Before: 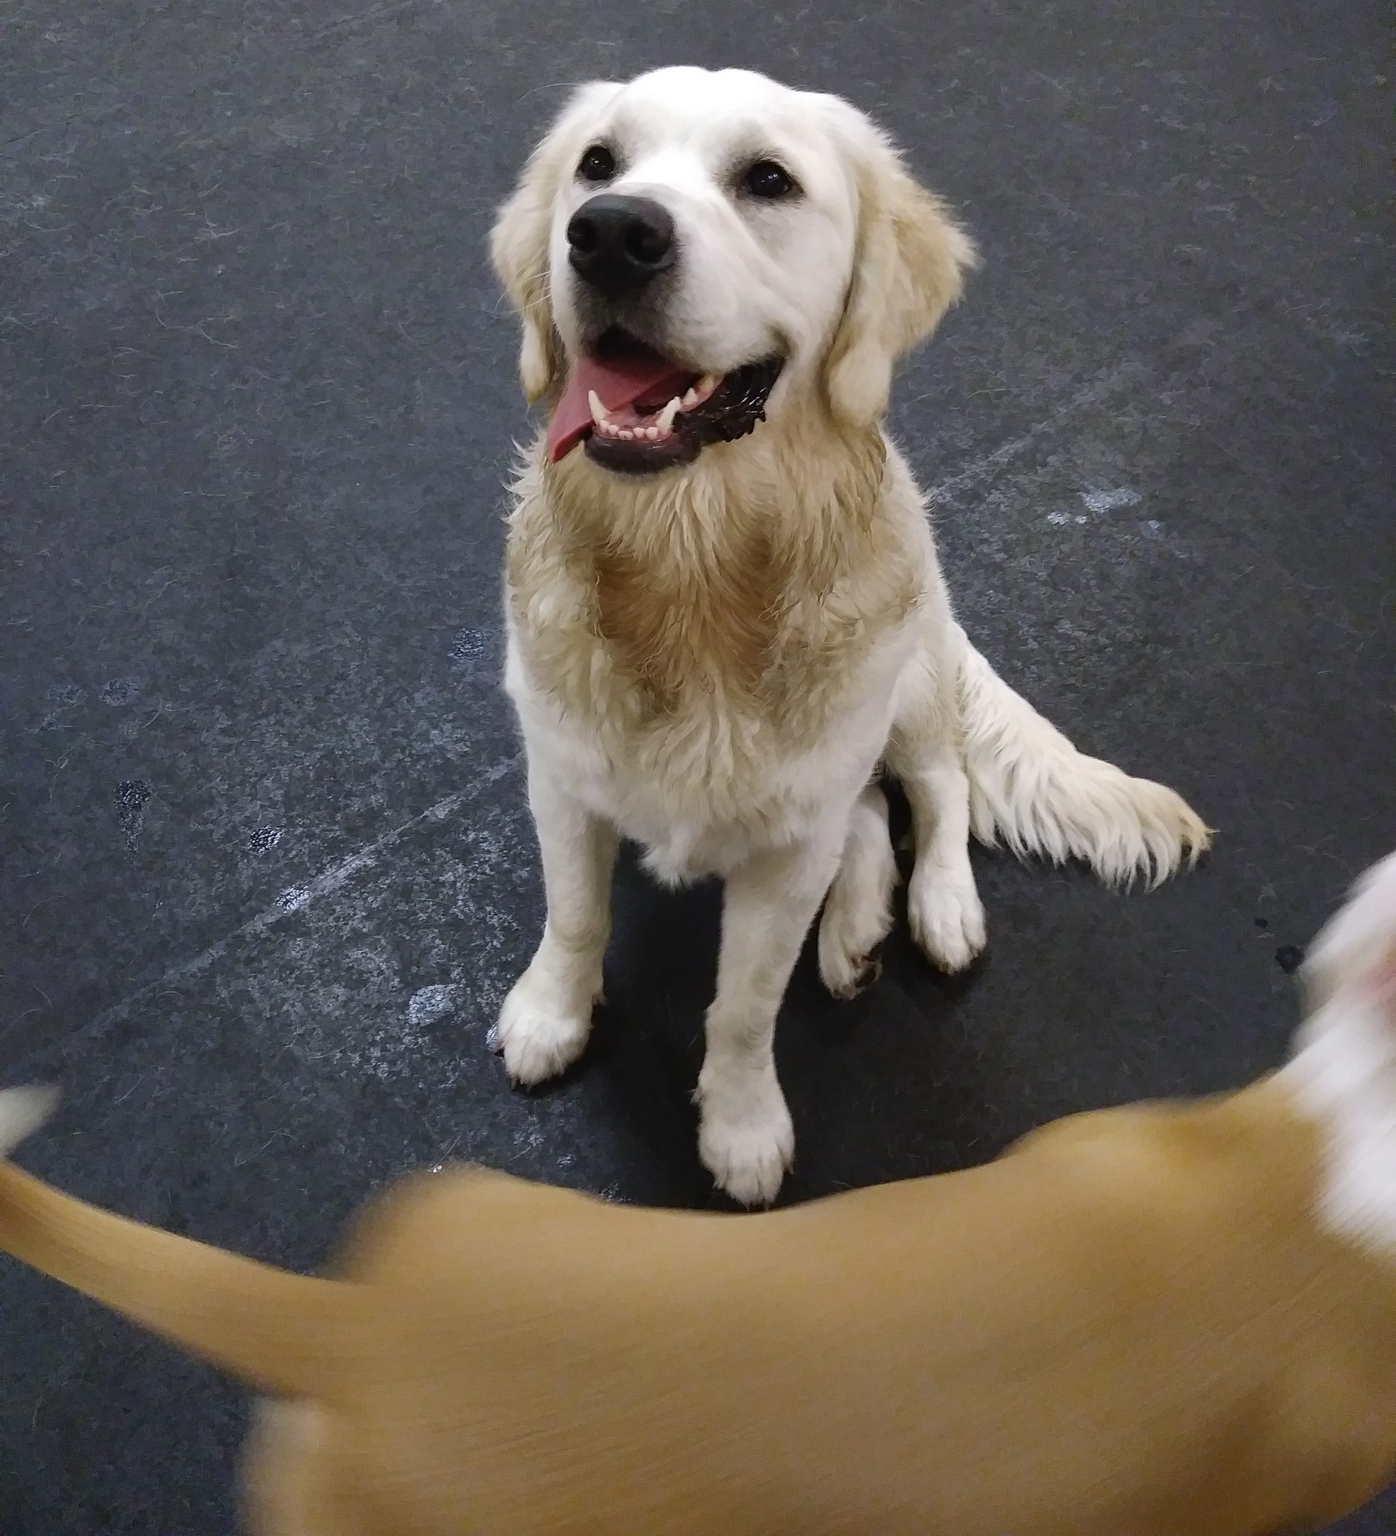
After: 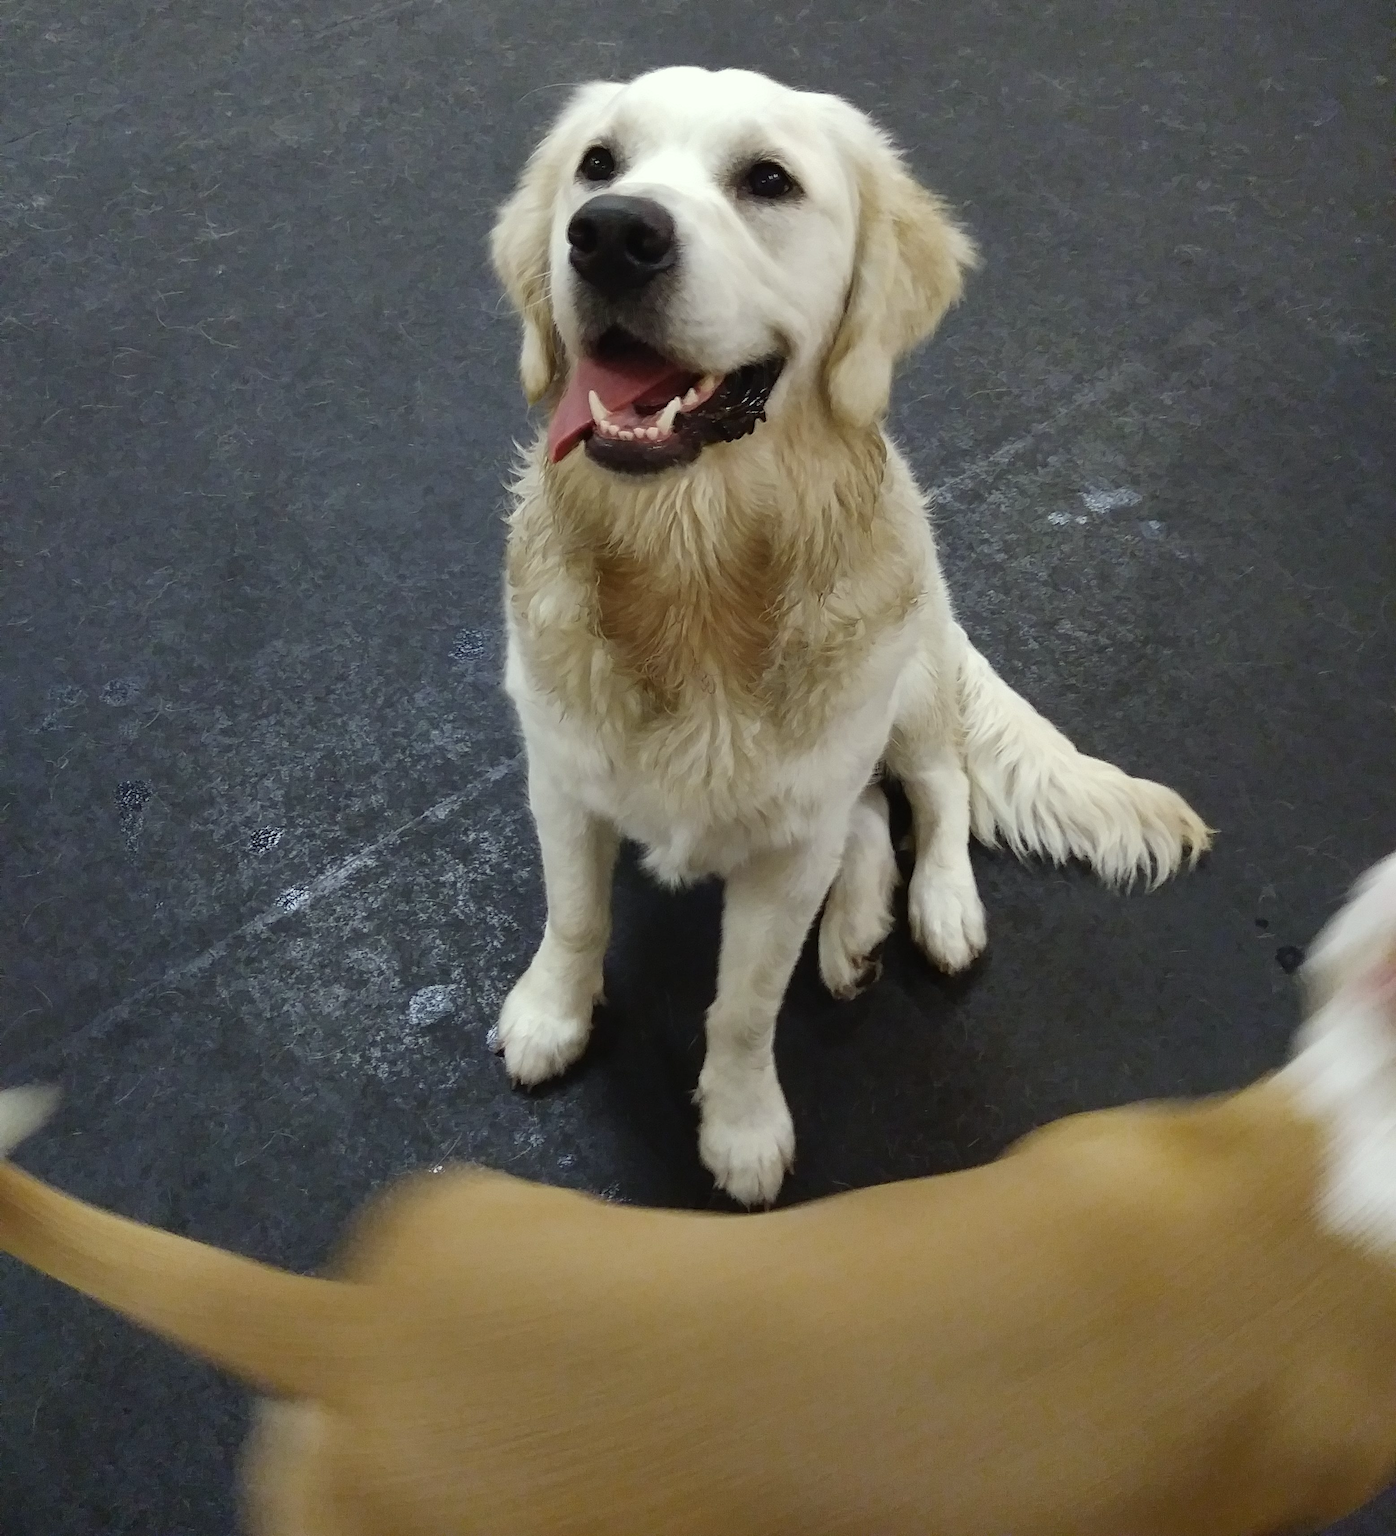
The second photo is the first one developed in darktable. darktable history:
color correction: highlights a* -4.54, highlights b* 5.05, saturation 0.952
